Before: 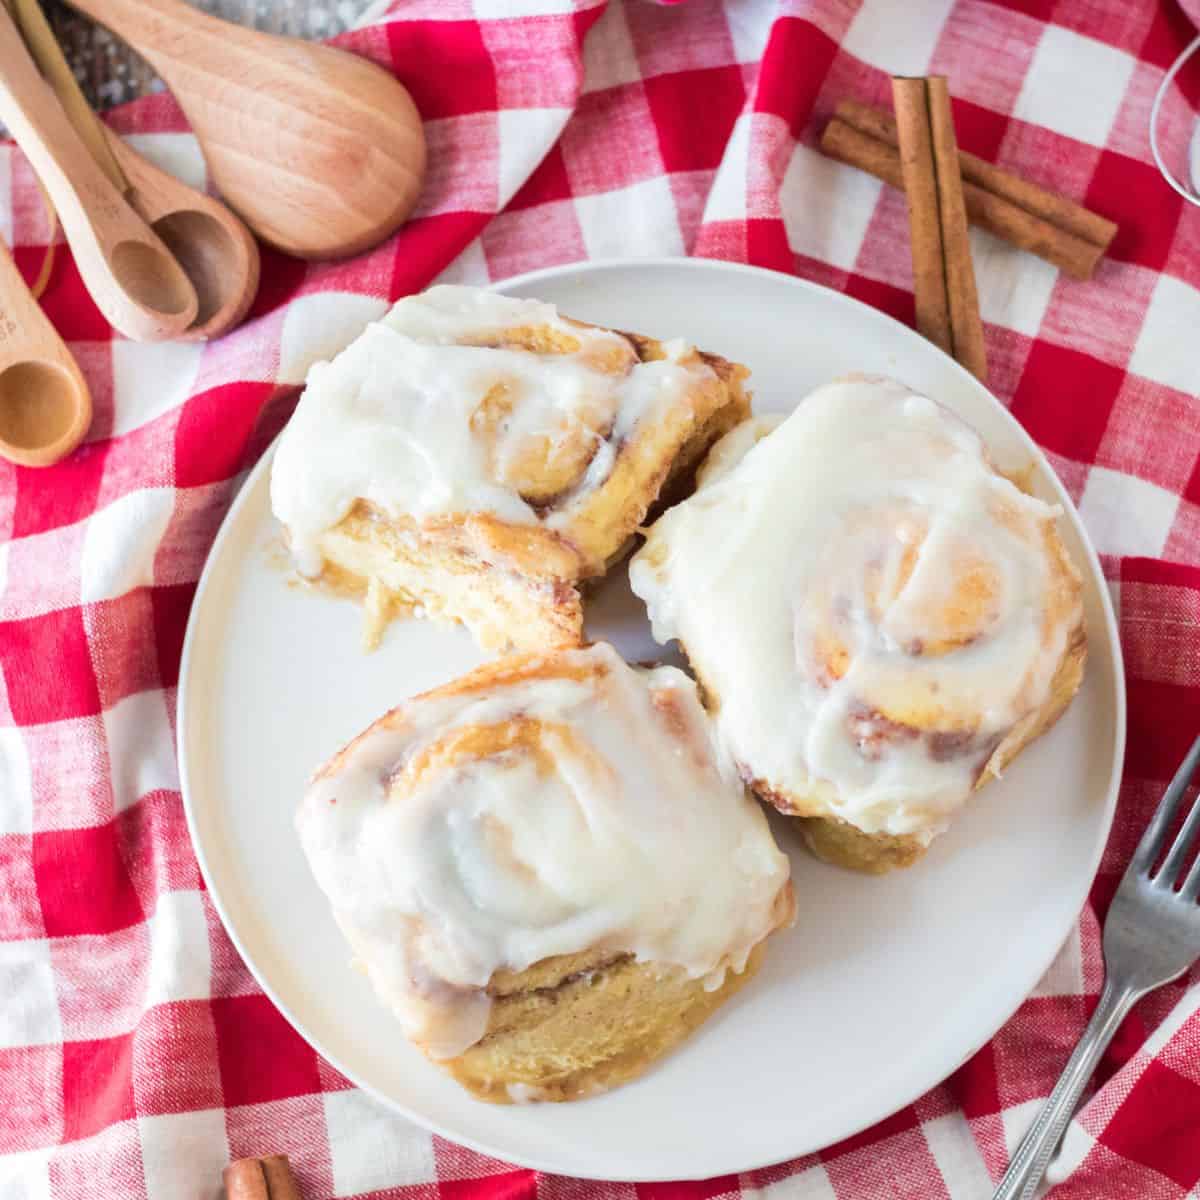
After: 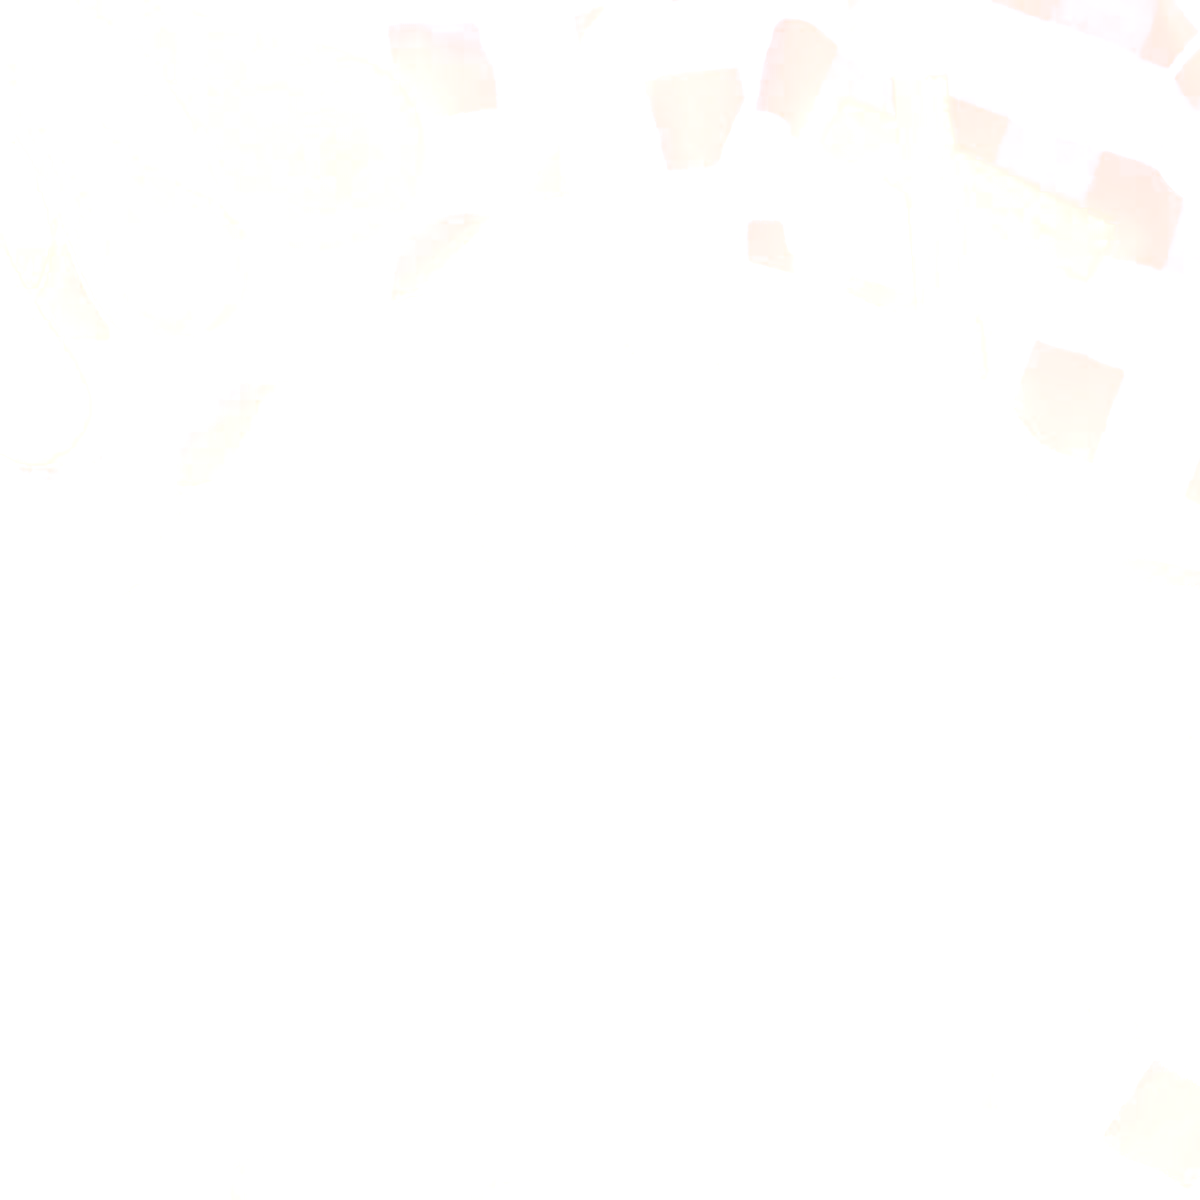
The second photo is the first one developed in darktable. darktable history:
contrast brightness saturation: contrast 0.07
color zones: curves: ch1 [(0, 0.006) (0.094, 0.285) (0.171, 0.001) (0.429, 0.001) (0.571, 0.003) (0.714, 0.004) (0.857, 0.004) (1, 0.006)]
bloom: size 70%, threshold 25%, strength 70%
